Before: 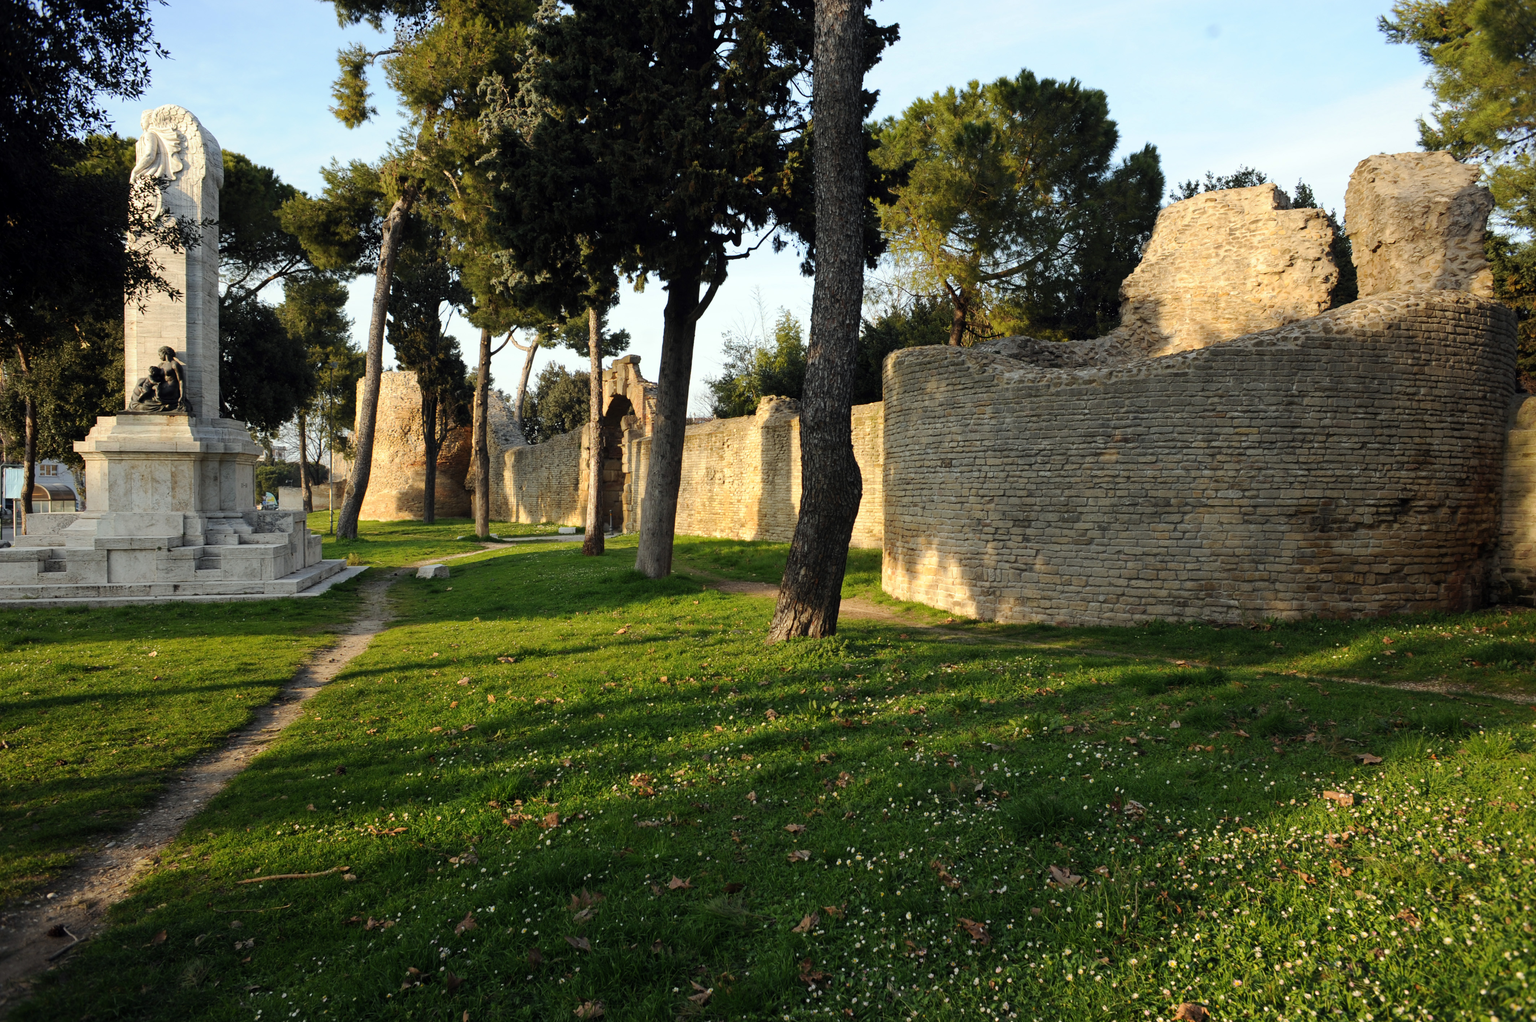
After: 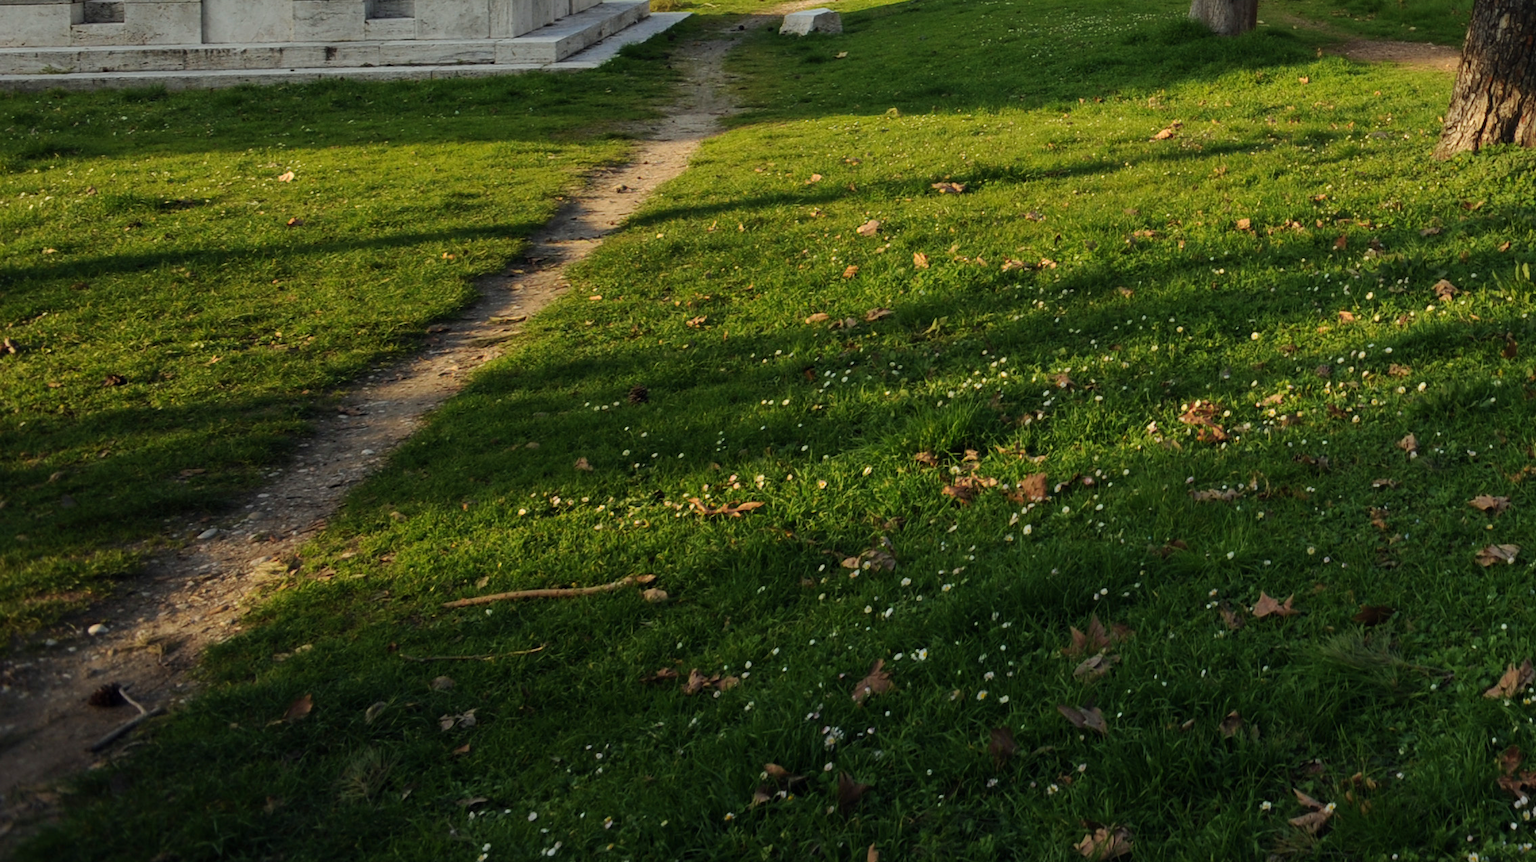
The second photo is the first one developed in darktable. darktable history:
crop and rotate: top 54.778%, right 46.61%, bottom 0.159%
velvia: on, module defaults
